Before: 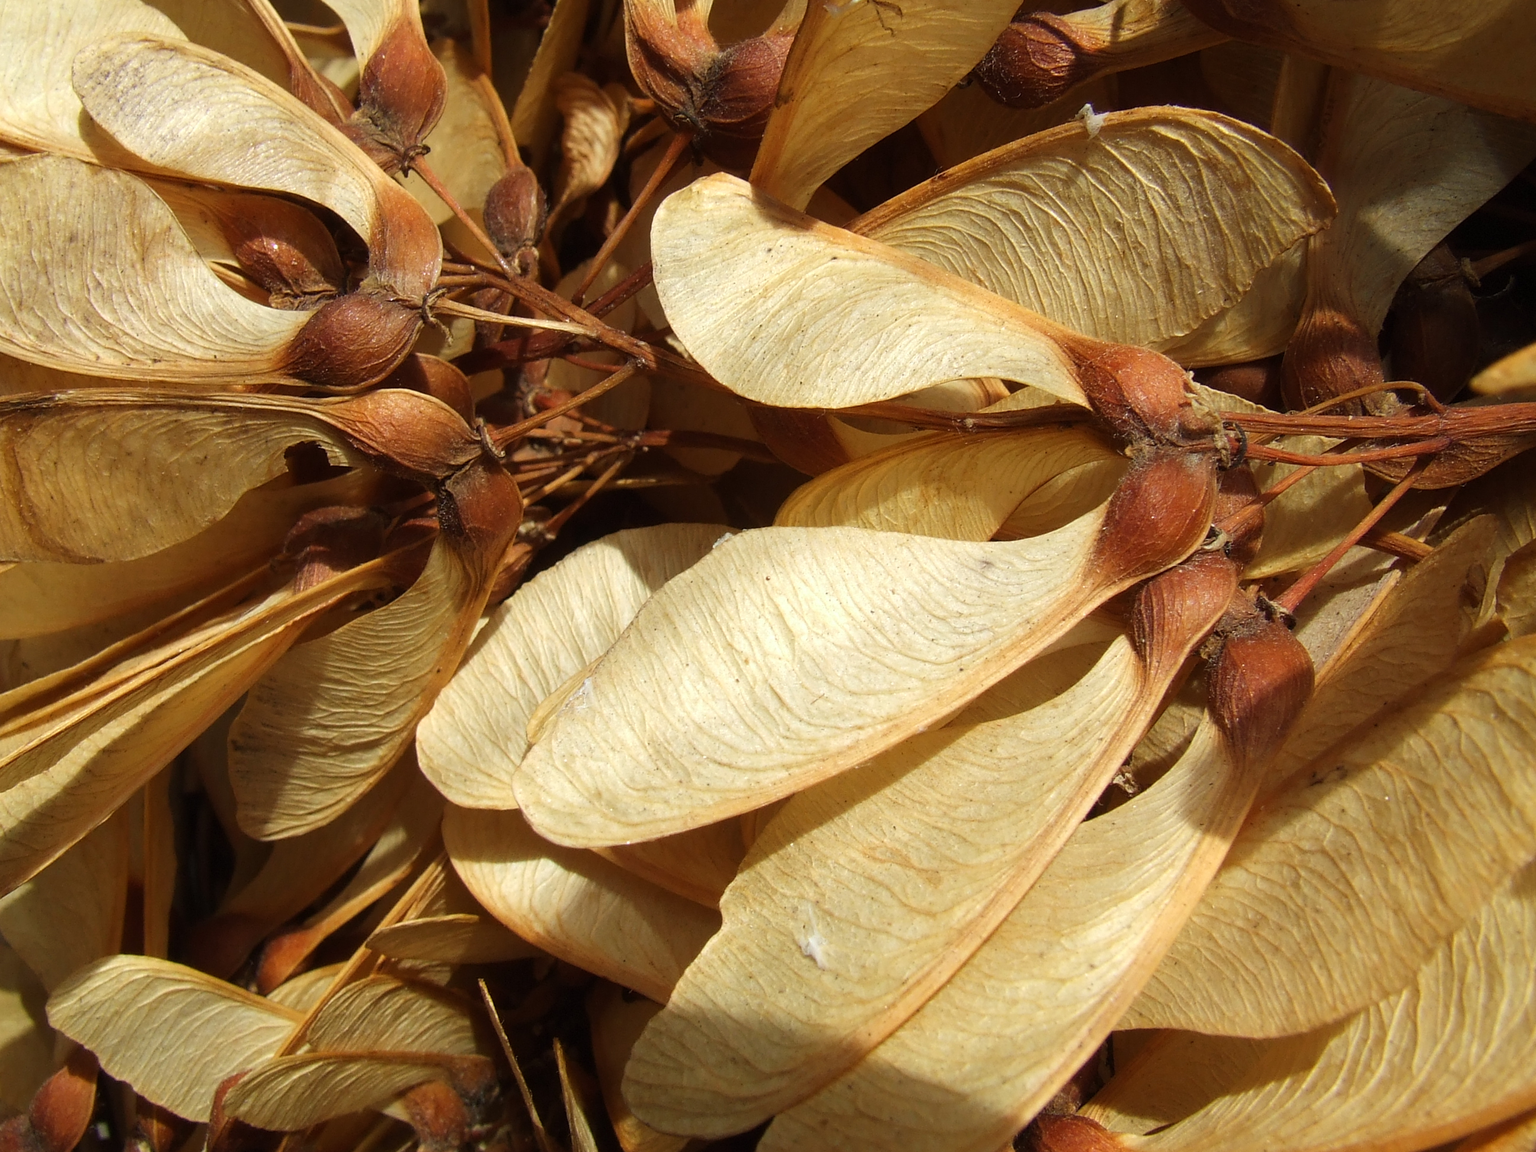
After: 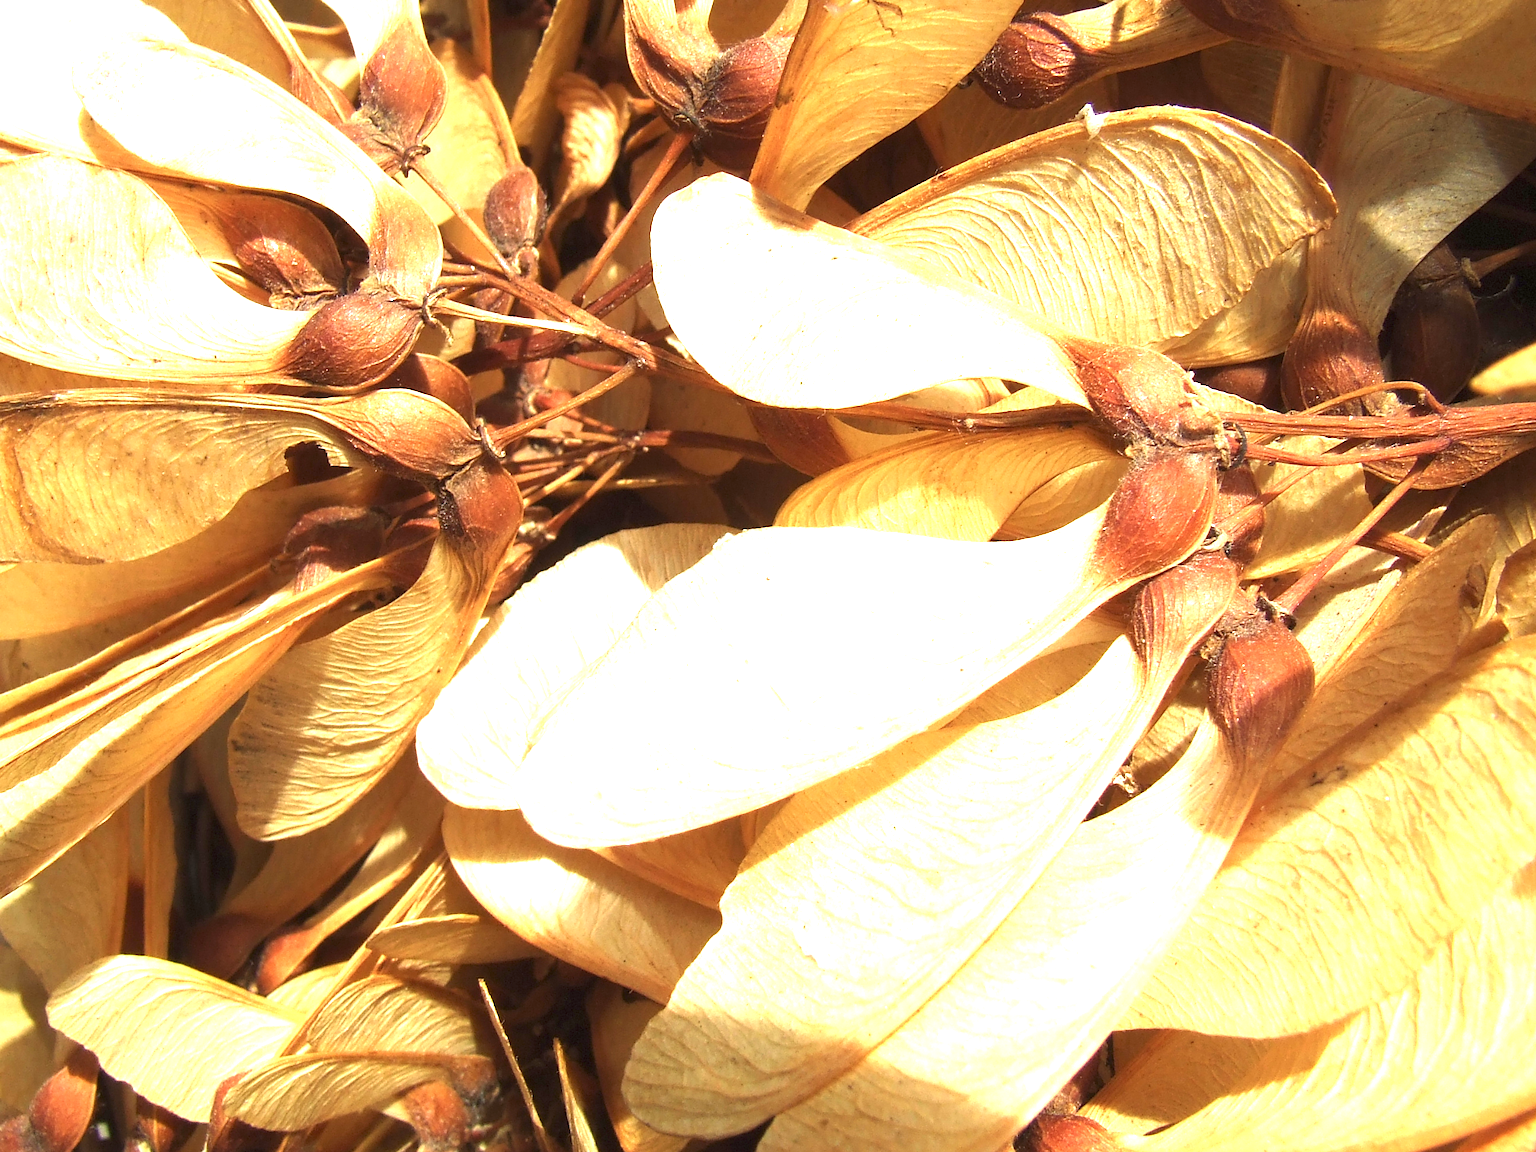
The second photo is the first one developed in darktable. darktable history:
exposure: black level correction 0, exposure 2 EV, compensate highlight preservation false
color calibration: illuminant same as pipeline (D50), adaptation none (bypass), gamut compression 1.72
